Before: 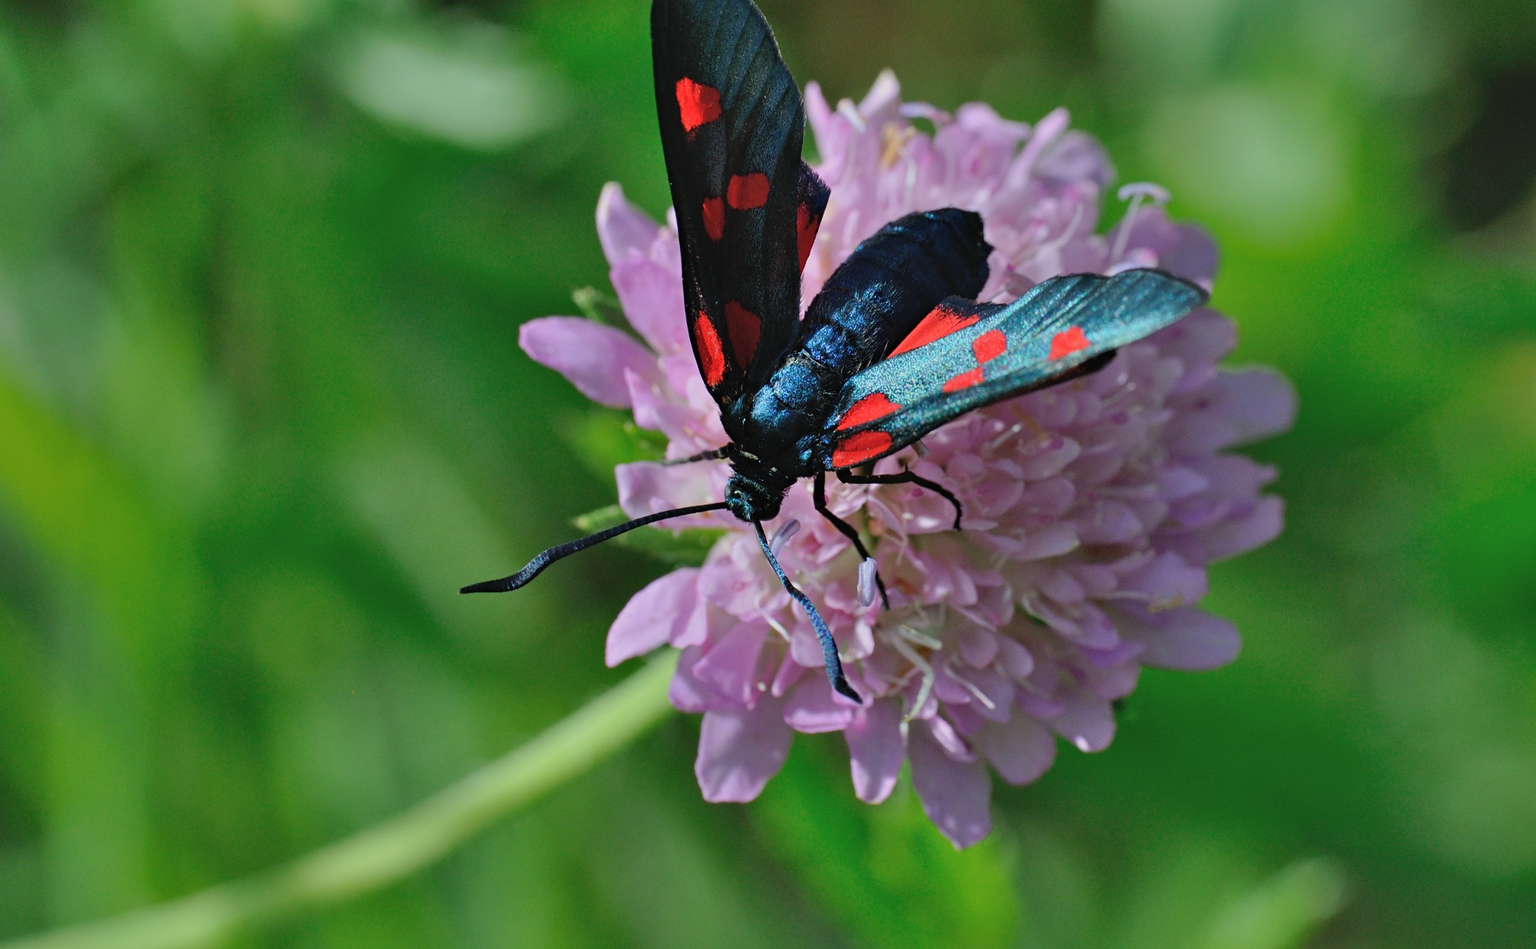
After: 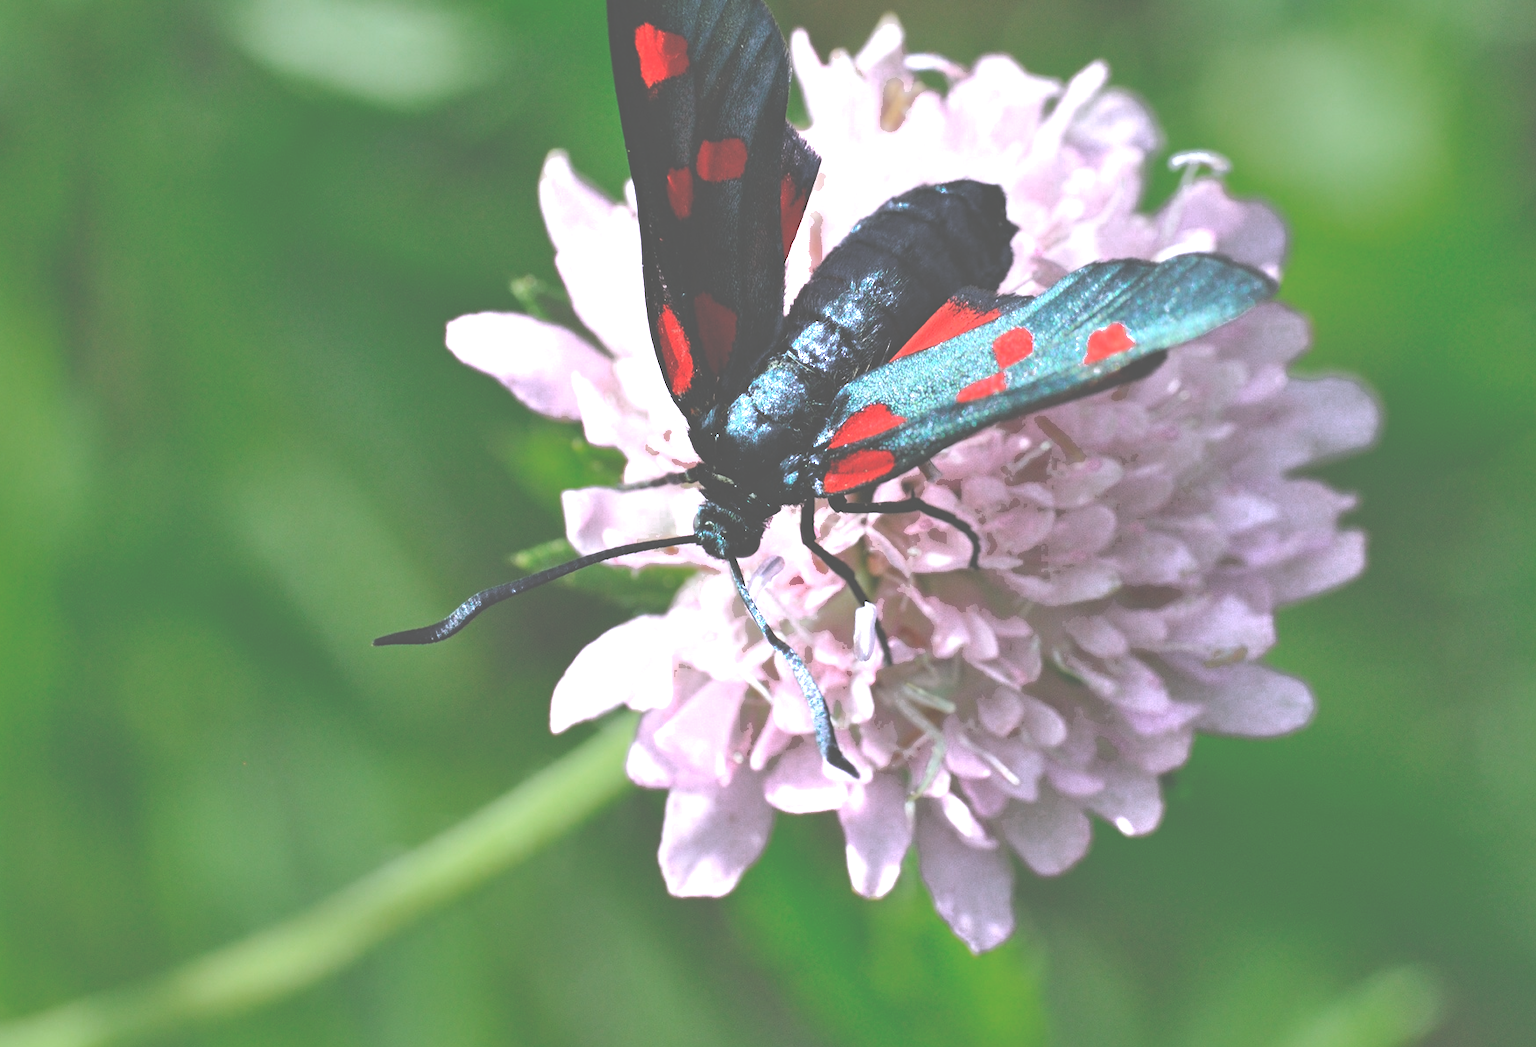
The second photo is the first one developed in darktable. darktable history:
tone equalizer: on, module defaults
crop: left 9.783%, top 6.207%, right 7.329%, bottom 2.291%
exposure: black level correction -0.07, exposure 0.503 EV, compensate highlight preservation false
color zones: curves: ch0 [(0.203, 0.433) (0.607, 0.517) (0.697, 0.696) (0.705, 0.897)]
